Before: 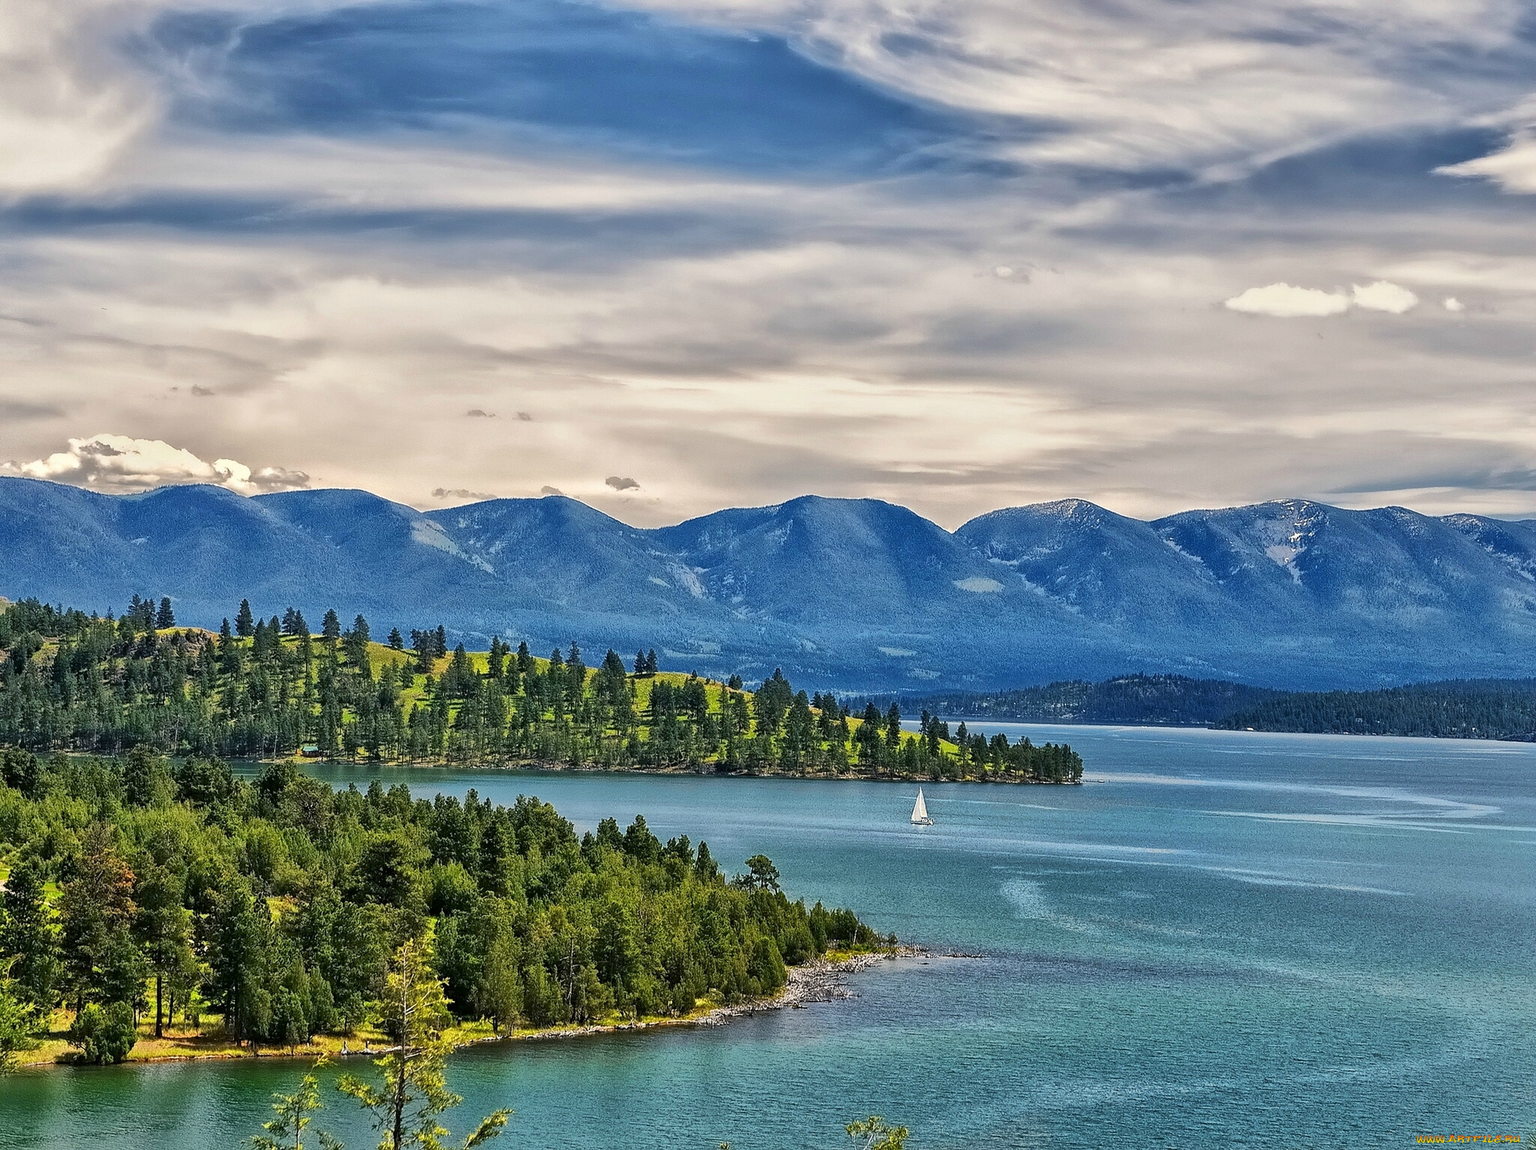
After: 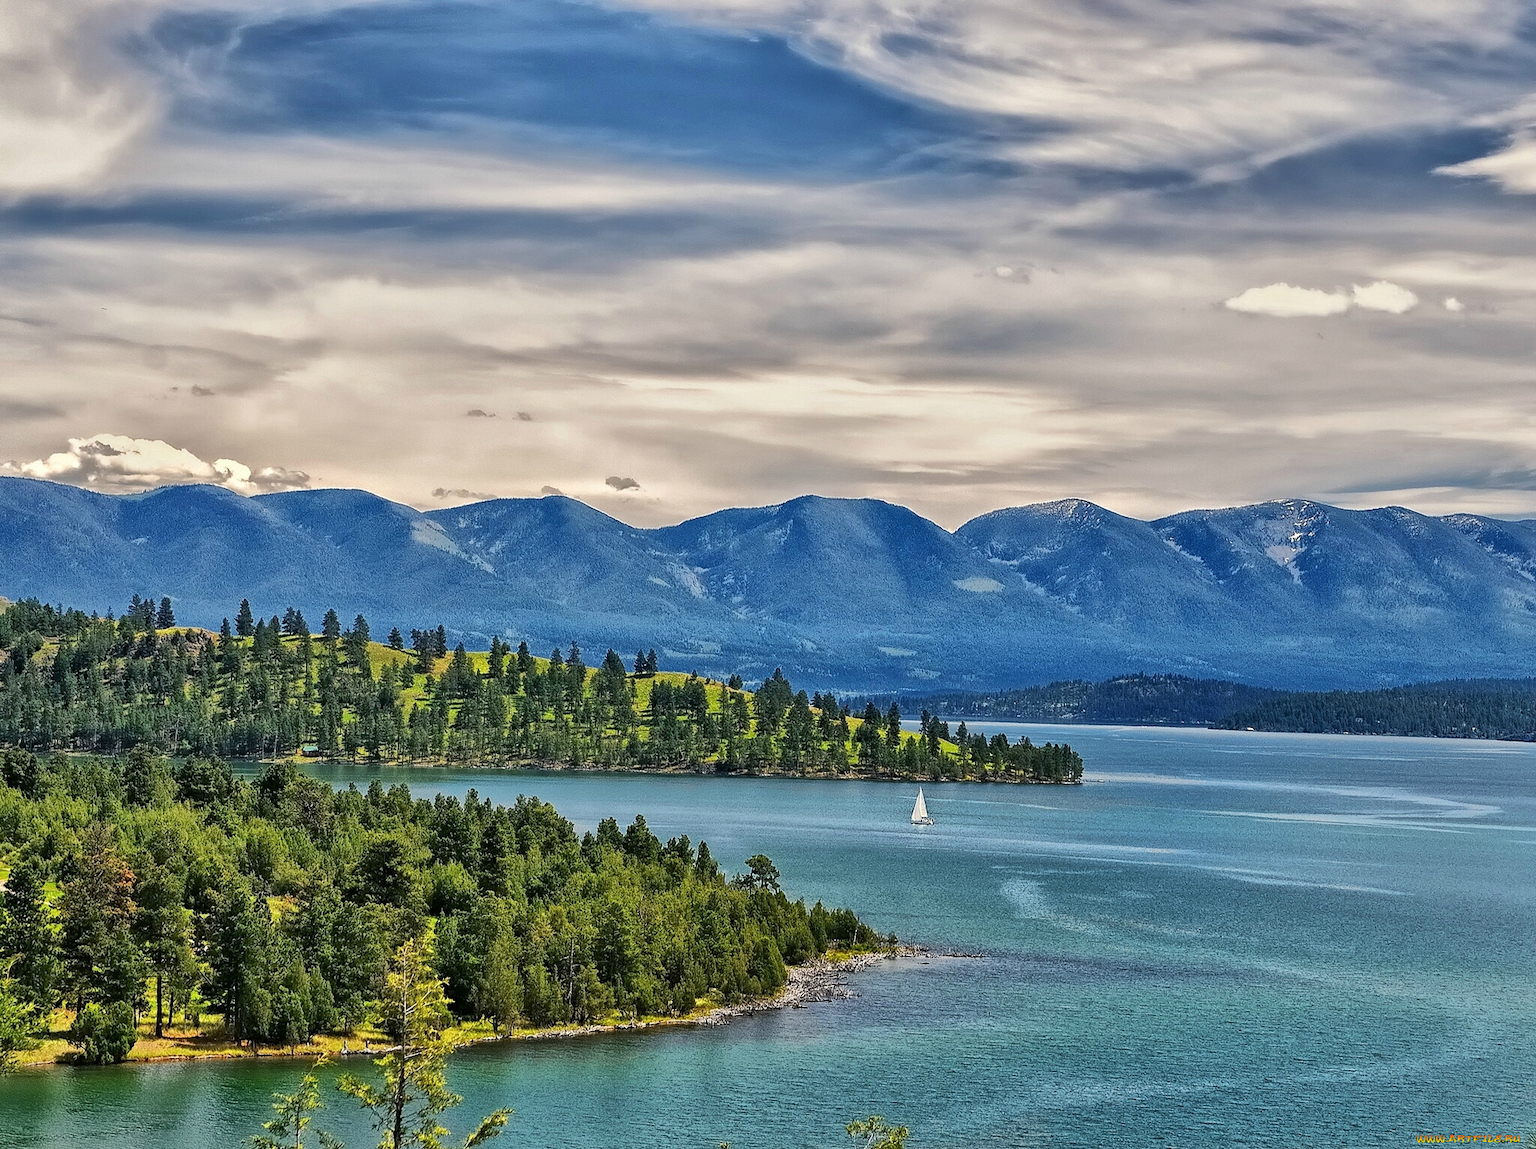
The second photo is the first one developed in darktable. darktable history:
tone equalizer: edges refinement/feathering 500, mask exposure compensation -1.57 EV, preserve details no
shadows and highlights: shadows 47.84, highlights -41.01, soften with gaussian
